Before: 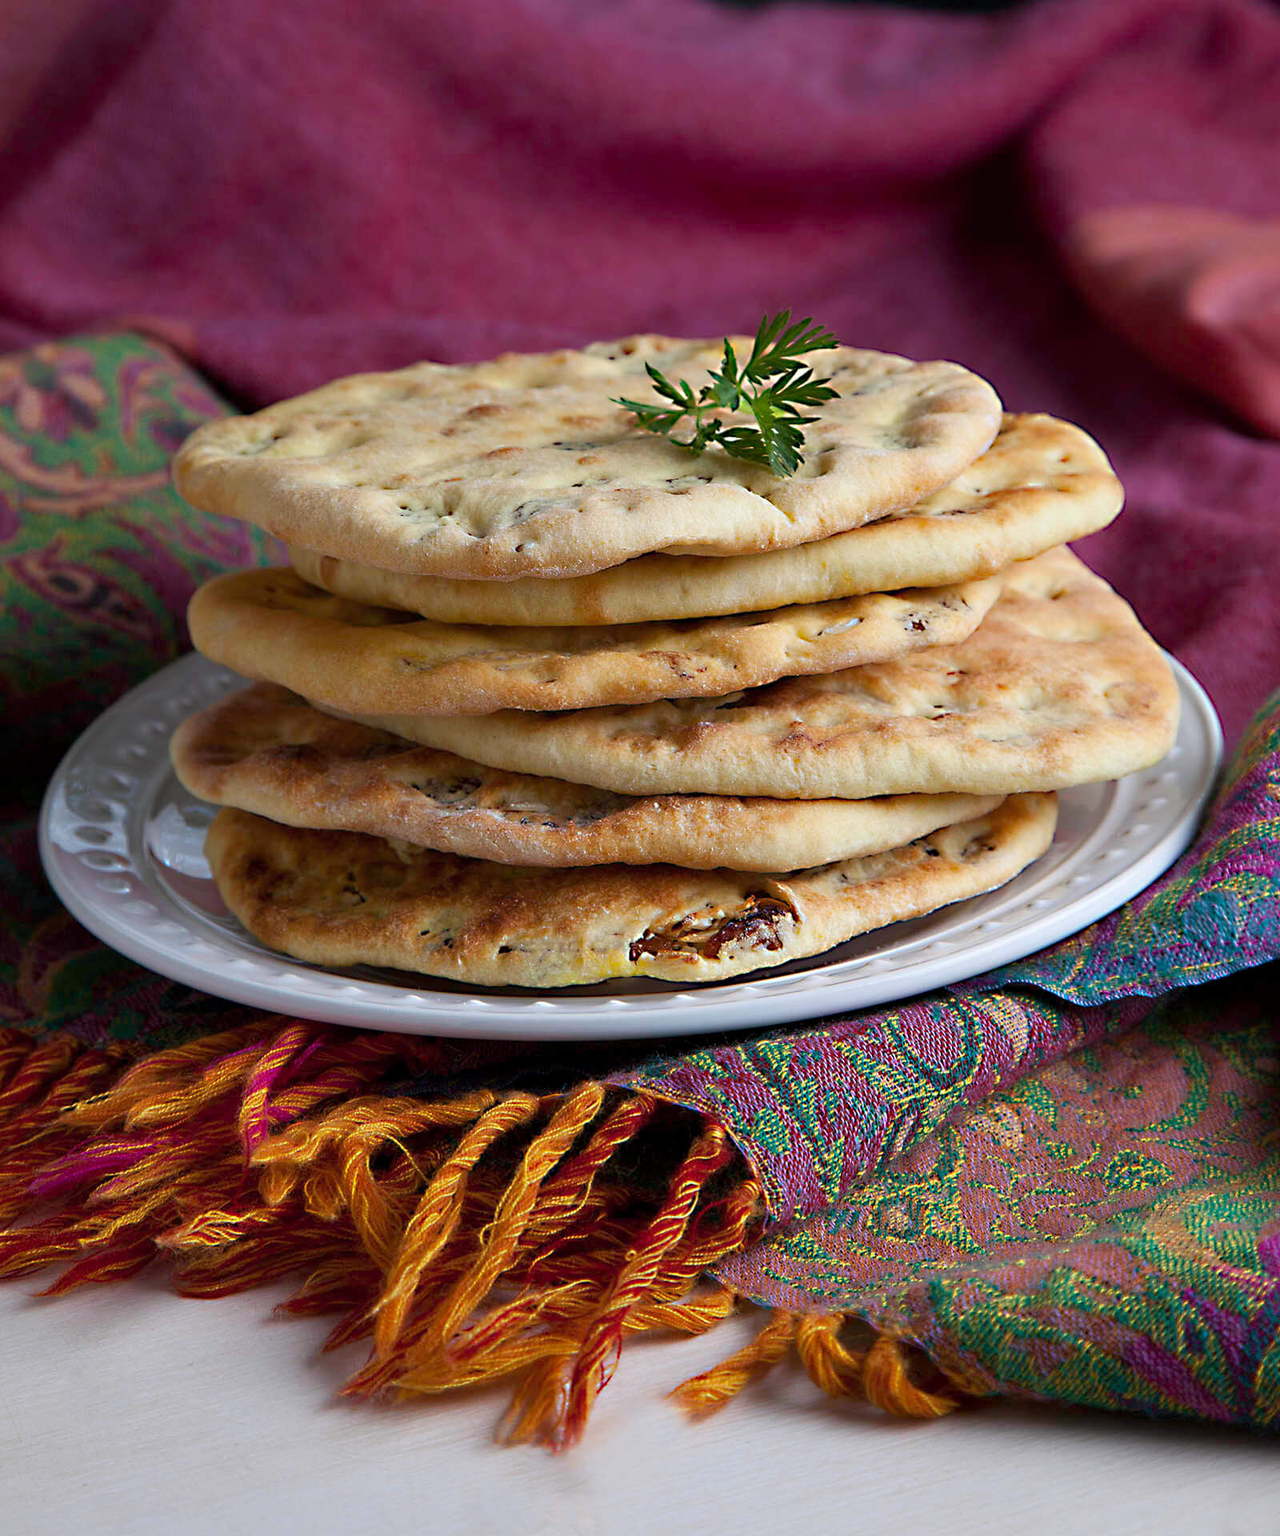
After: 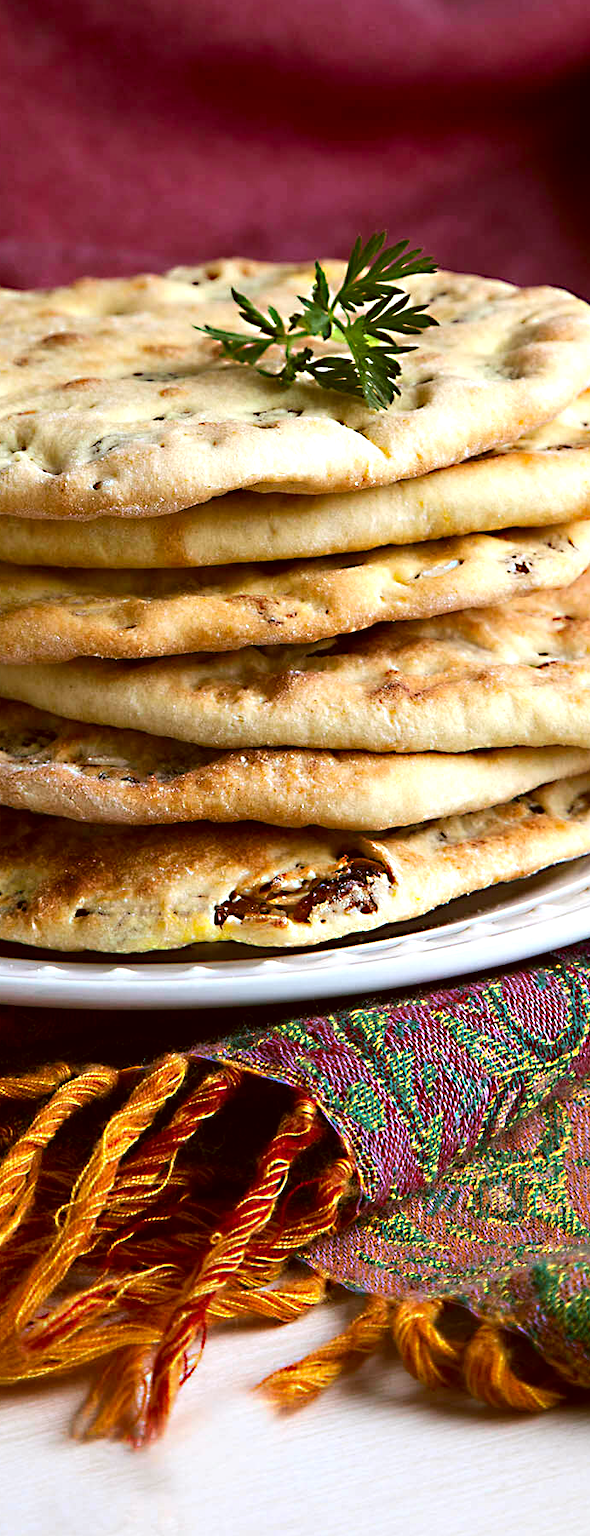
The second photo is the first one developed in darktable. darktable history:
tone equalizer: -8 EV -0.75 EV, -7 EV -0.7 EV, -6 EV -0.6 EV, -5 EV -0.4 EV, -3 EV 0.4 EV, -2 EV 0.6 EV, -1 EV 0.7 EV, +0 EV 0.75 EV, edges refinement/feathering 500, mask exposure compensation -1.57 EV, preserve details no
crop: left 33.452%, top 6.025%, right 23.155%
color correction: highlights a* -0.482, highlights b* 0.161, shadows a* 4.66, shadows b* 20.72
